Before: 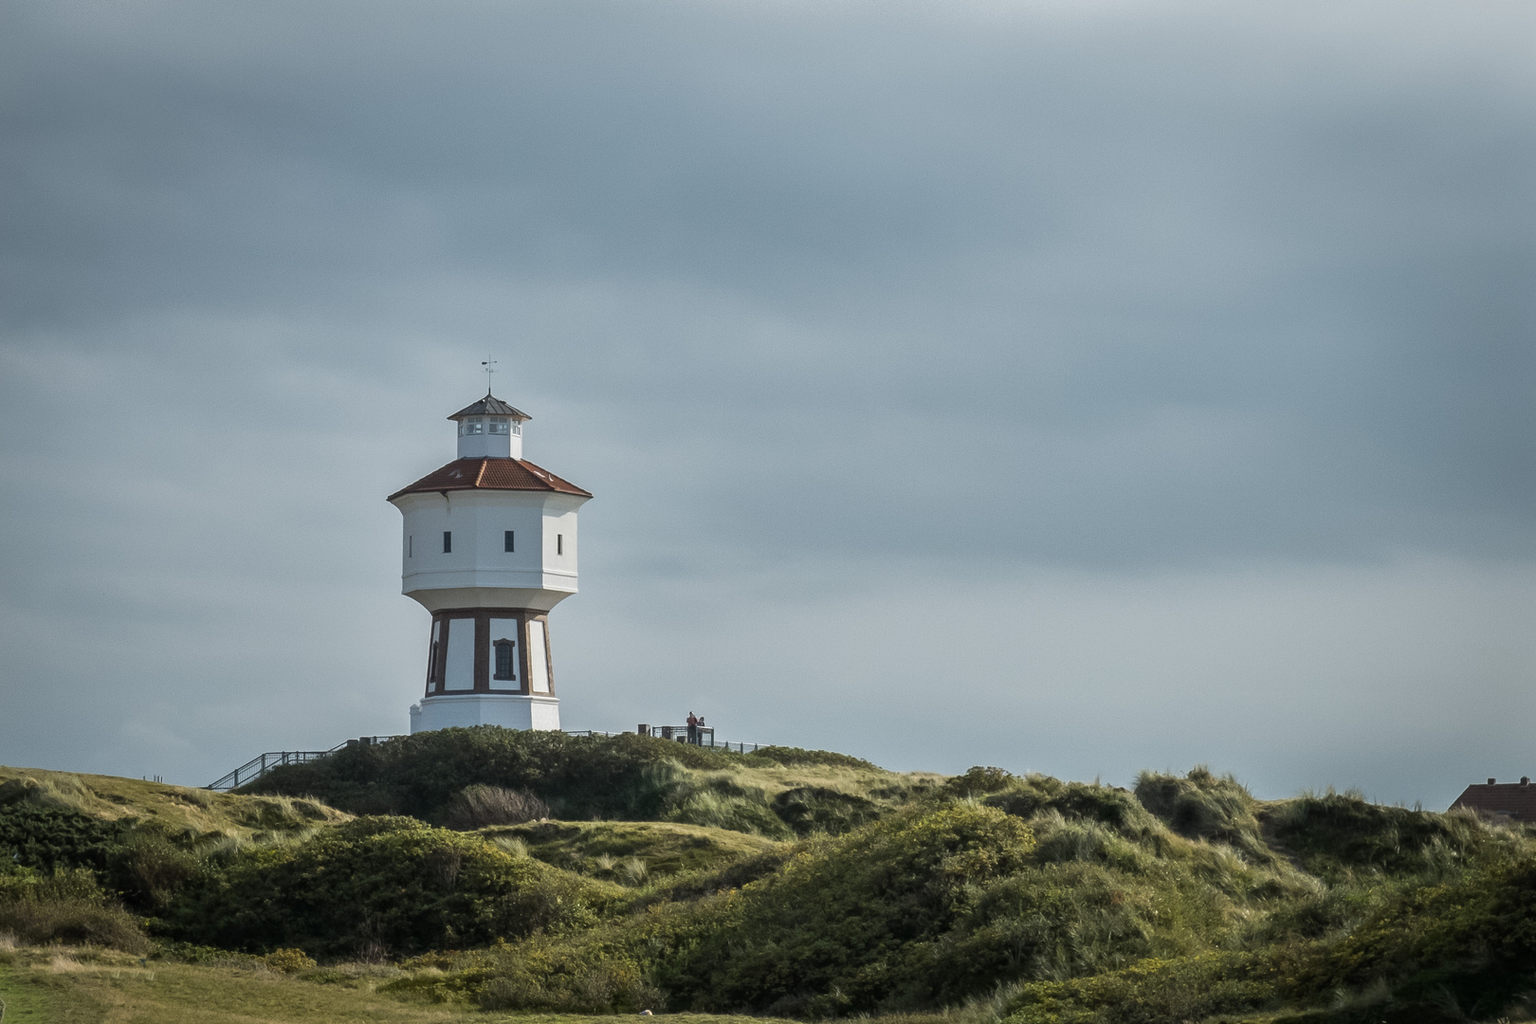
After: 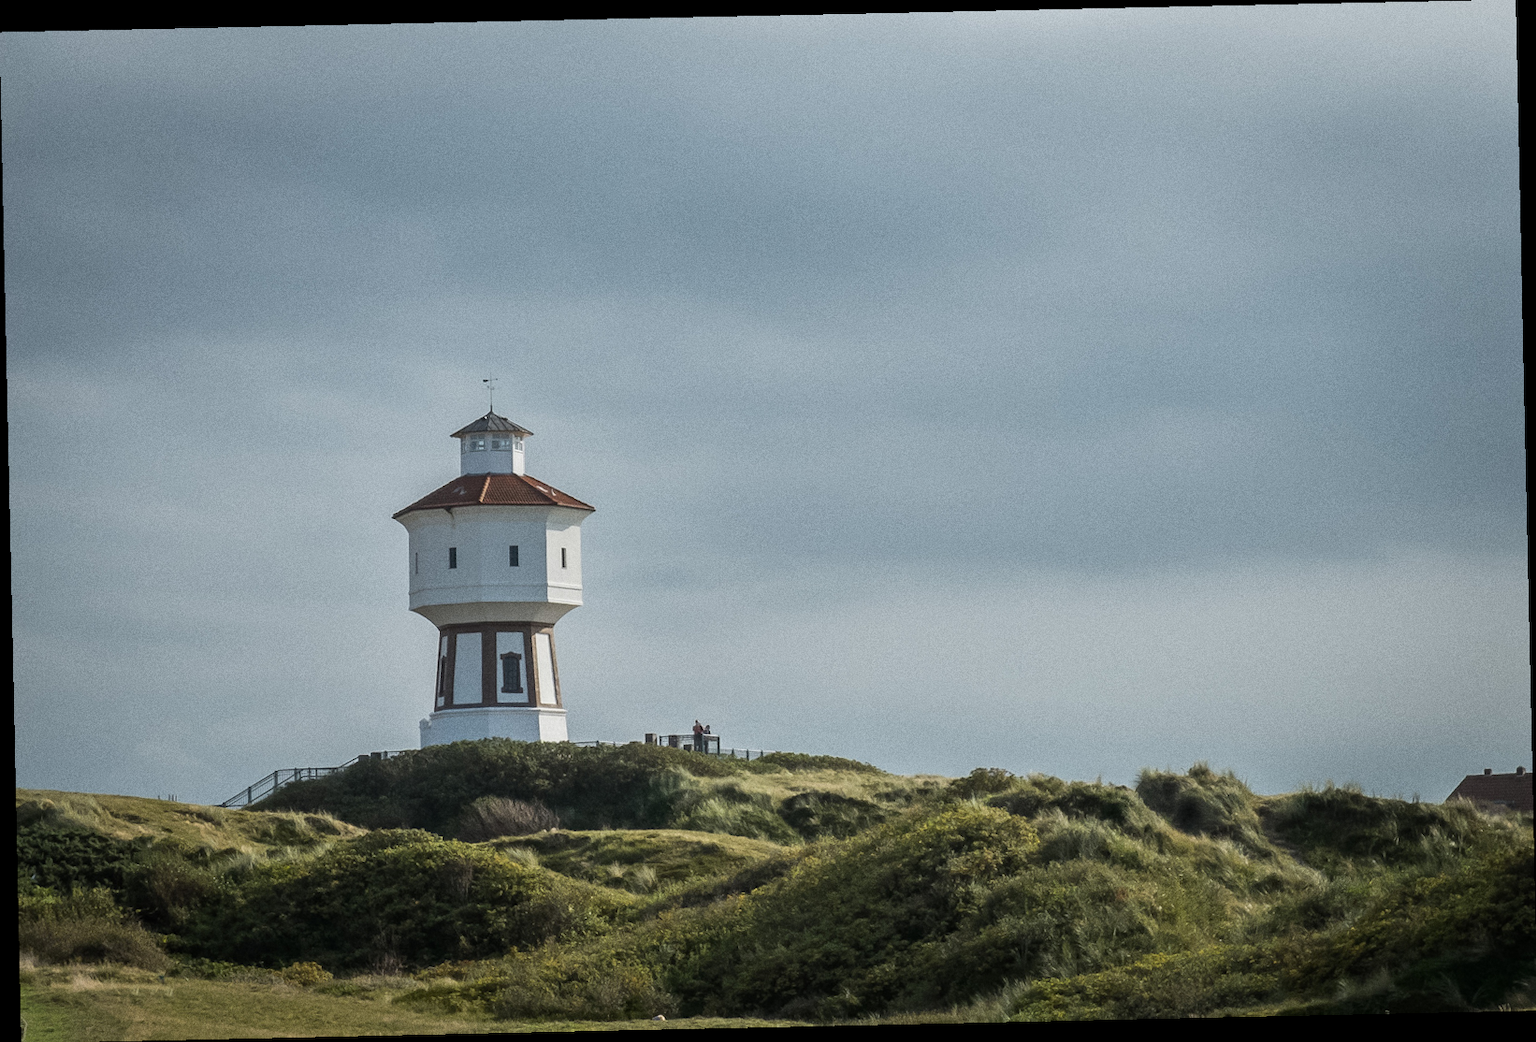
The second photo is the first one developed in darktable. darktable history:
rotate and perspective: rotation -1.24°, automatic cropping off
grain: coarseness 3.21 ISO
